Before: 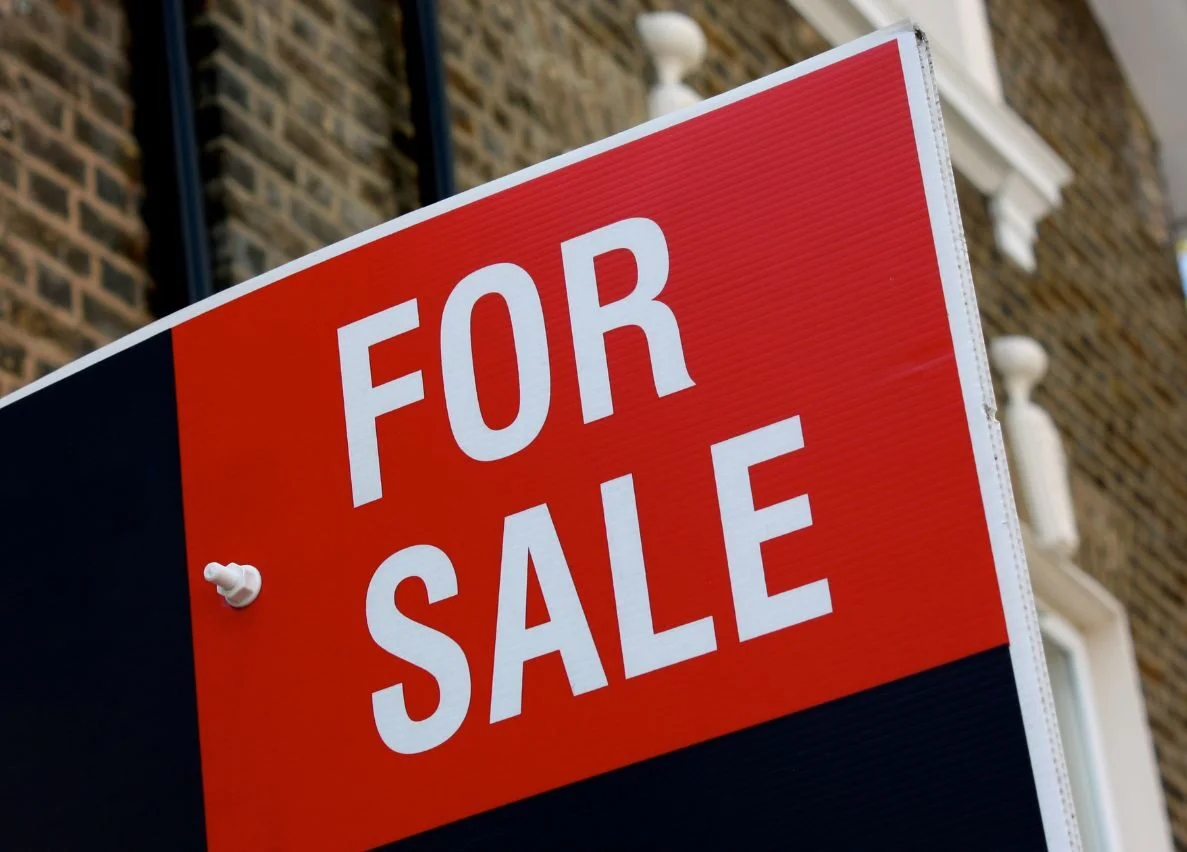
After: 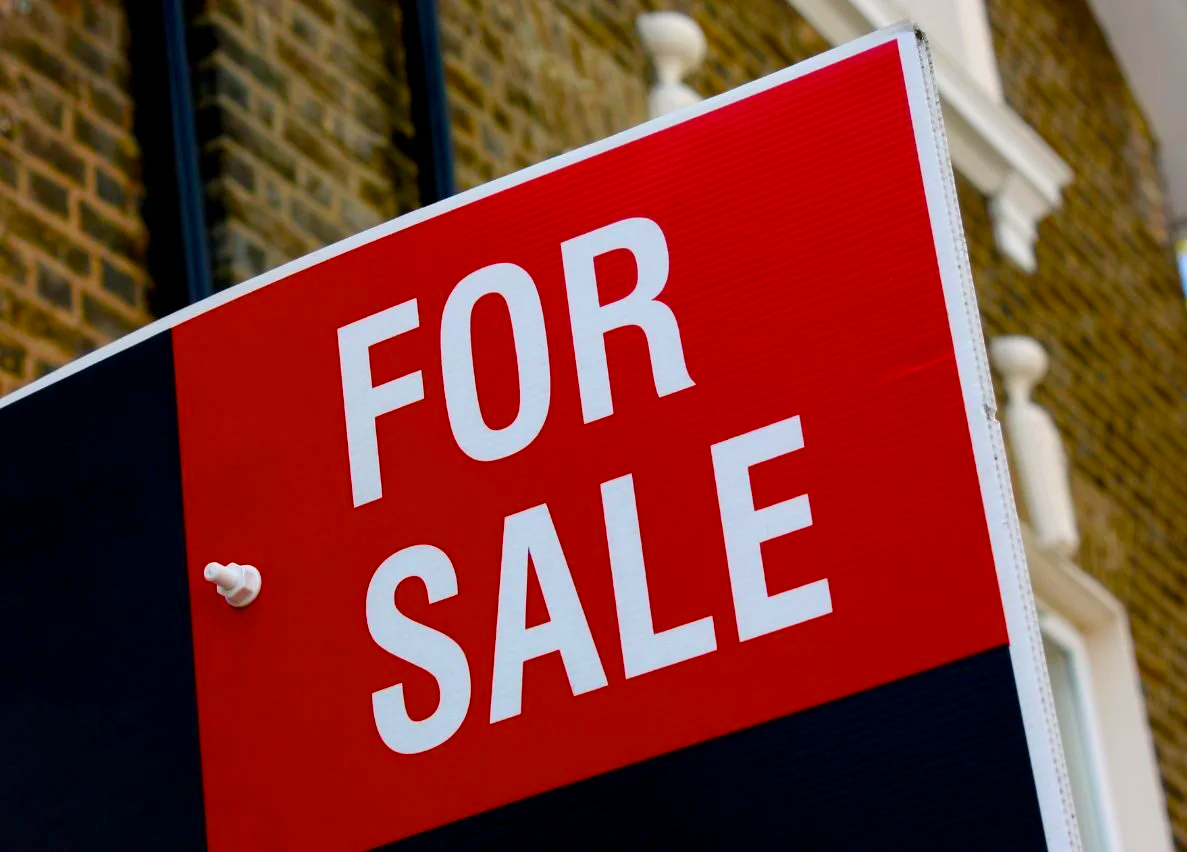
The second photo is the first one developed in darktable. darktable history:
white balance: emerald 1
color balance rgb: perceptual saturation grading › global saturation 20%, perceptual saturation grading › highlights -25%, perceptual saturation grading › shadows 50.52%, global vibrance 40.24%
